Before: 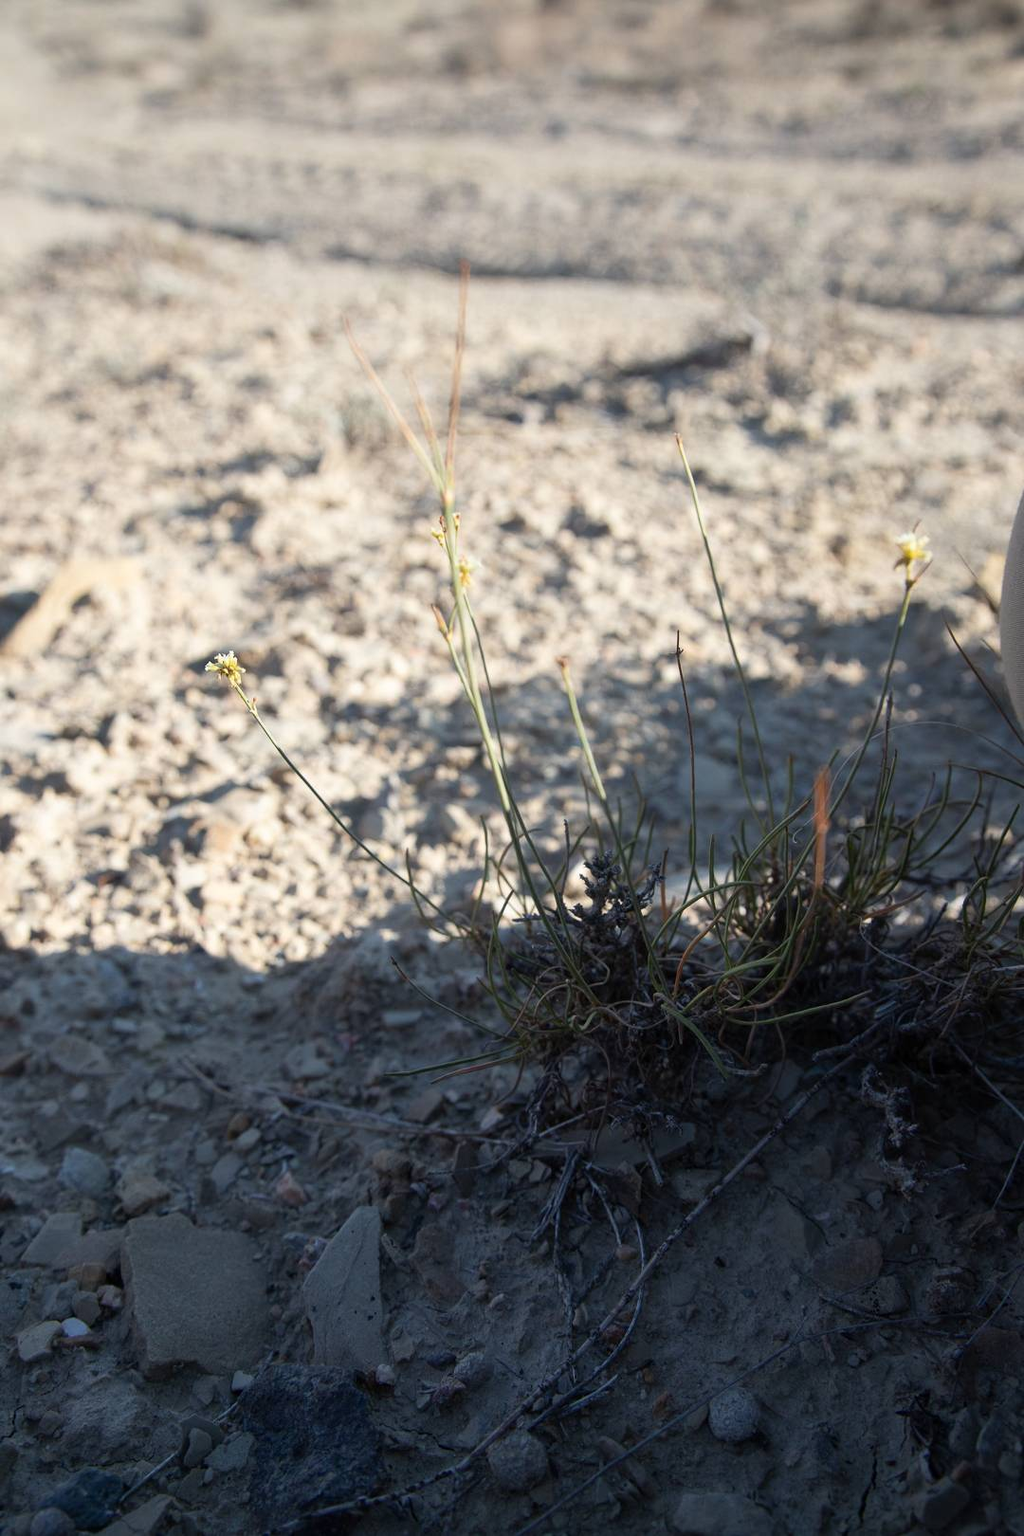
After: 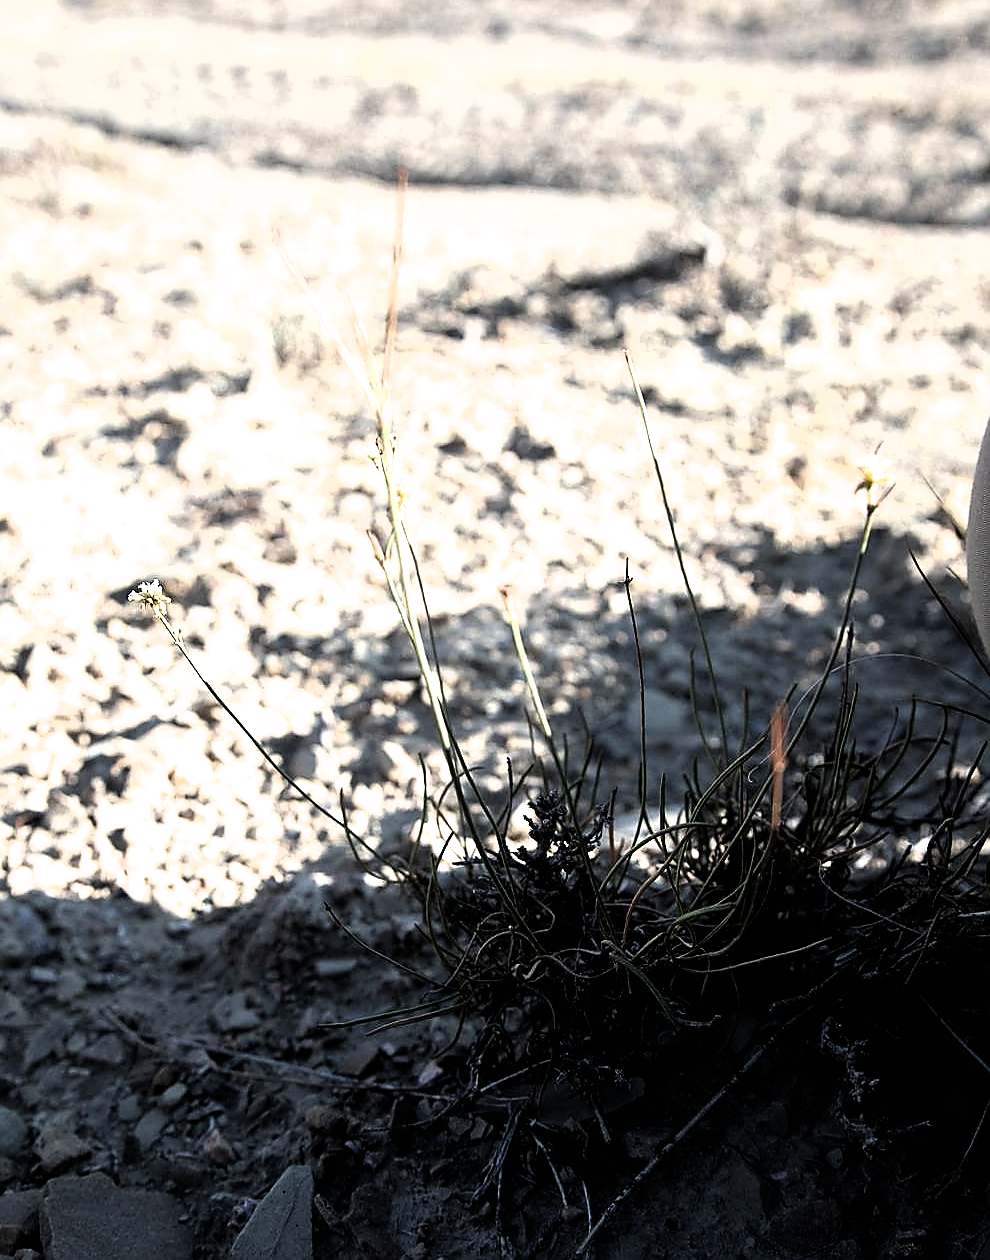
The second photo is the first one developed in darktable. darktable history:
filmic rgb: black relative exposure -8.2 EV, white relative exposure 2.2 EV, threshold 3 EV, hardness 7.11, latitude 85.74%, contrast 1.696, highlights saturation mix -4%, shadows ↔ highlights balance -2.69%, color science v5 (2021), contrast in shadows safe, contrast in highlights safe, enable highlight reconstruction true
crop: left 8.155%, top 6.611%, bottom 15.385%
exposure: exposure 0.2 EV, compensate highlight preservation false
sharpen: radius 1.4, amount 1.25, threshold 0.7
rotate and perspective: crop left 0, crop top 0
